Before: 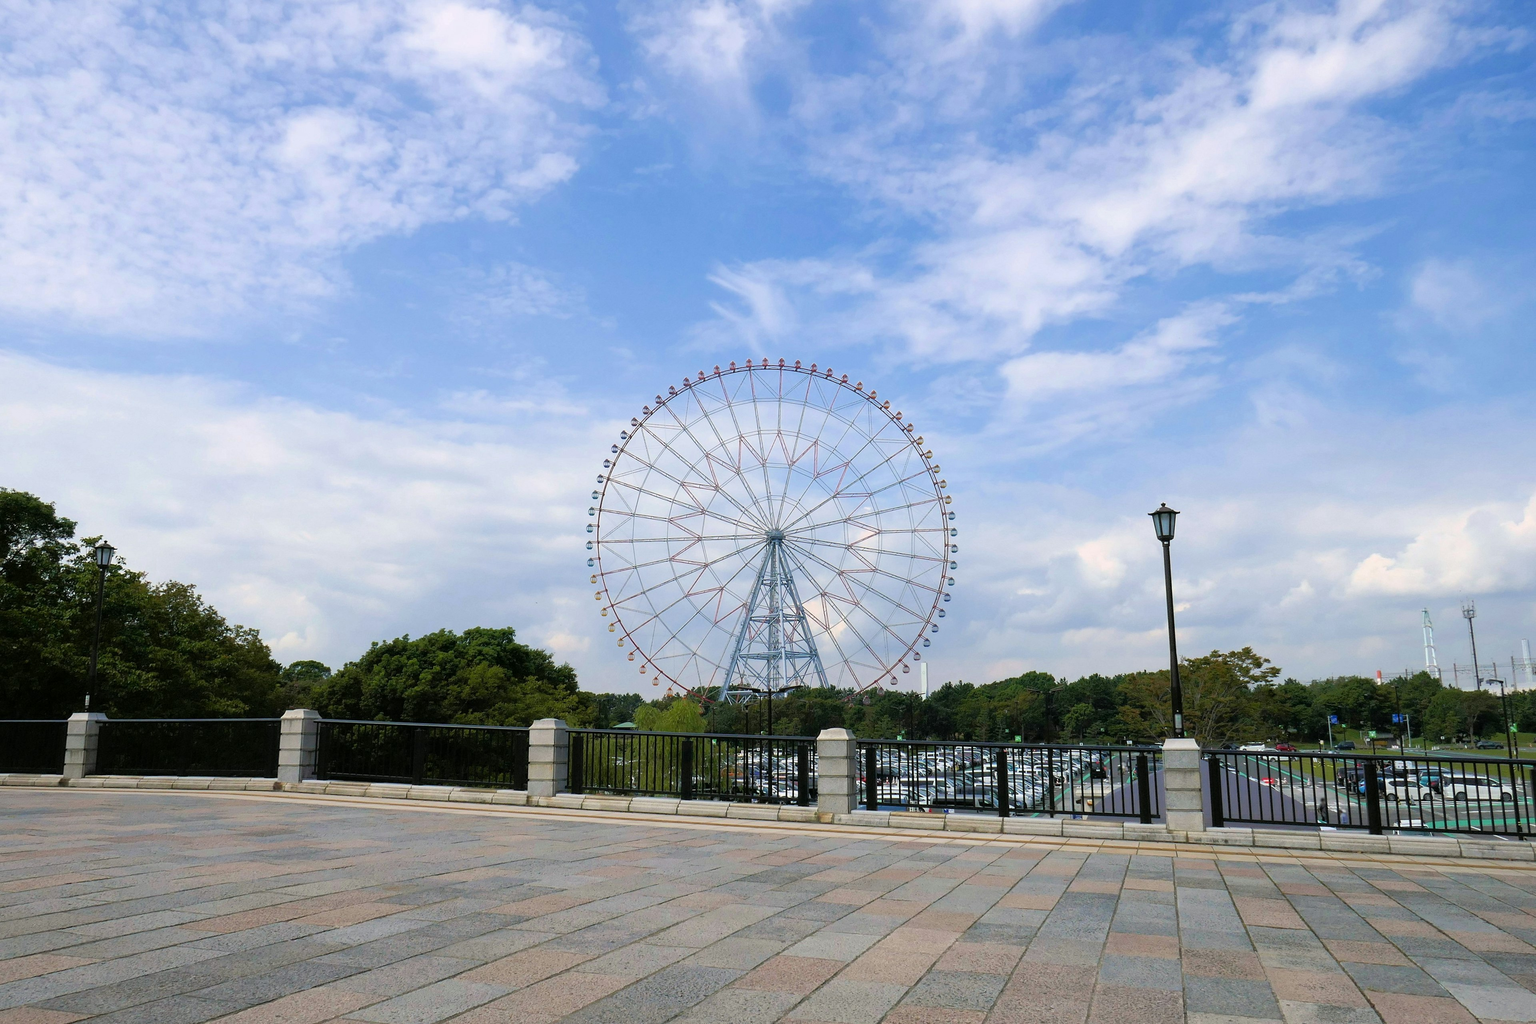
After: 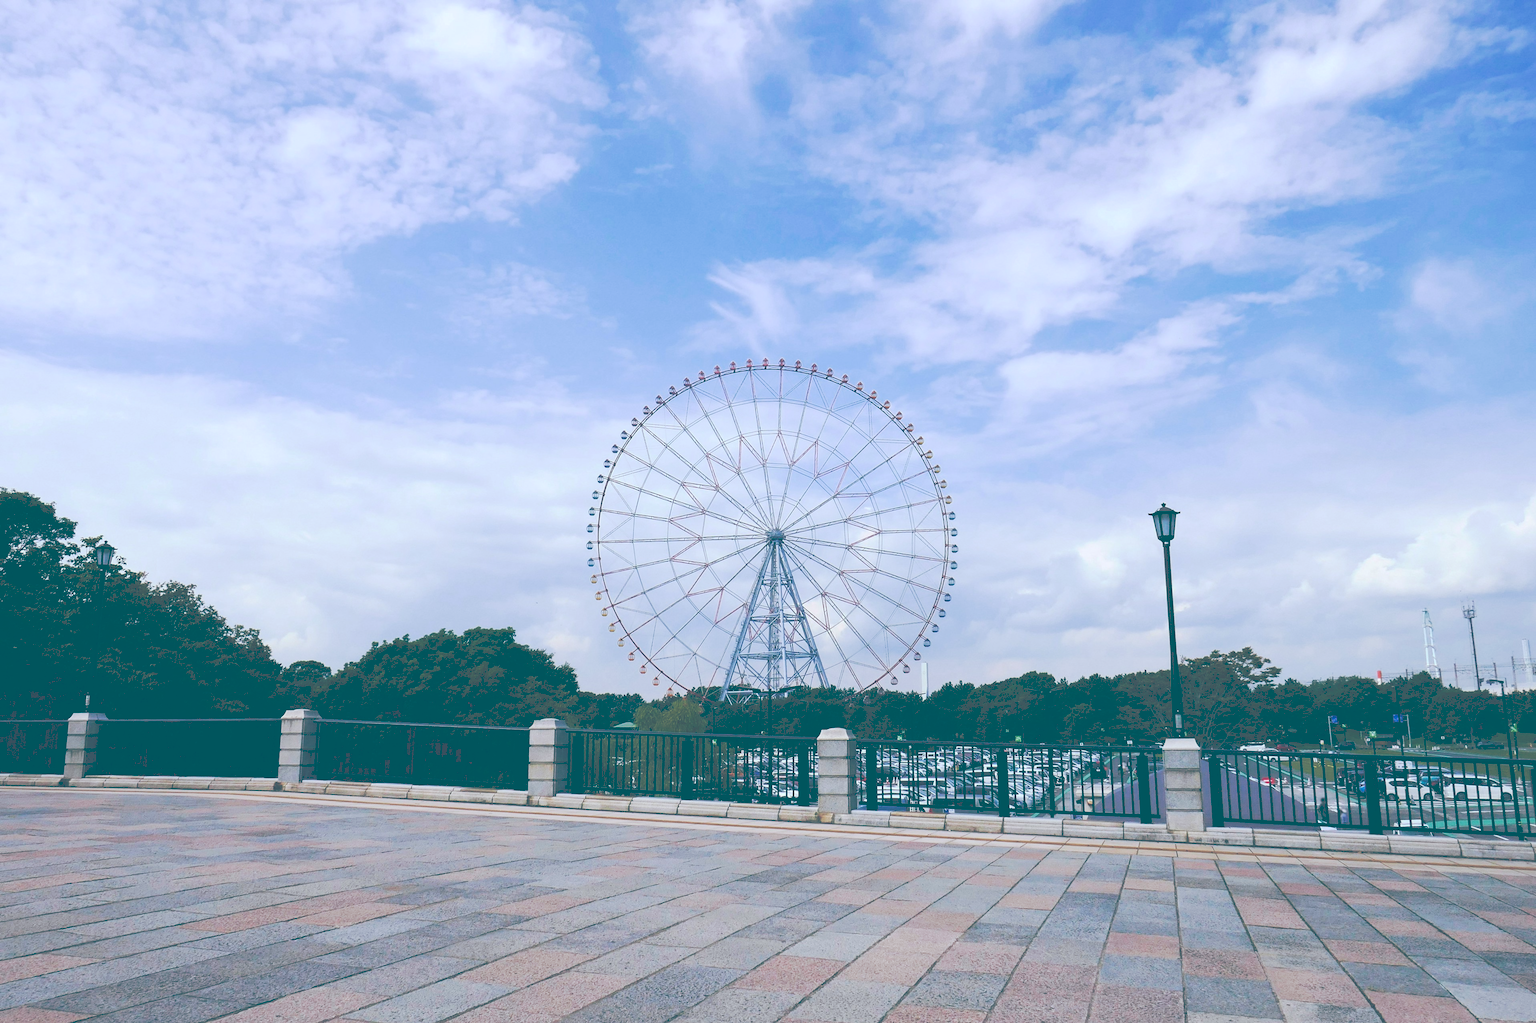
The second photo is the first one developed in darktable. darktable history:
tone curve: curves: ch0 [(0, 0) (0.003, 0.319) (0.011, 0.319) (0.025, 0.319) (0.044, 0.323) (0.069, 0.324) (0.1, 0.328) (0.136, 0.329) (0.177, 0.337) (0.224, 0.351) (0.277, 0.373) (0.335, 0.413) (0.399, 0.458) (0.468, 0.533) (0.543, 0.617) (0.623, 0.71) (0.709, 0.783) (0.801, 0.849) (0.898, 0.911) (1, 1)], preserve colors none
color look up table: target L [97.81, 83.56, 80.87, 76.84, 67.56, 63.32, 58.37, 51.36, 45.49, 23.32, 201.49, 89.4, 74.45, 74.7, 63.71, 62.06, 56.99, 40.57, 47.43, 37.3, 29.94, 29.92, 22.25, 13.78, 10.38, 91.9, 81.12, 74.64, 68.14, 63.23, 61.56, 62.66, 56.83, 44.03, 42.87, 44.64, 37.81, 39.27, 31.74, 33.65, 17.37, 14.37, 12.29, 99.09, 77.55, 66.65, 60.51, 42.81, 32.42], target a [-28.03, -44.25, -66.28, -12.15, -44.54, -12.22, -39.95, -24.56, -41.76, -60.4, 0, 8.37, 4.678, 23.92, 48.26, 13.99, 57.12, 64.36, 25.9, 2.087, 21.58, -2.724, 28.58, -37.02, -26.54, 13.05, 6.149, 31.24, 52.35, -0.275, 9.967, 56.37, 32.7, 27.27, 10.42, 21.99, 54.86, 56.13, 1.693, 31.77, -45.51, -35.67, -26.26, -13.85, -27.31, -10.69, -20.55, -28.6, -7.738], target b [76.29, -2.477, 57.48, -11.99, 21.04, 15.16, 37.08, 30.25, 7.692, -14.5, -0.001, 6.166, 56.19, 41.5, 1.358, 17.28, 40.87, 5.923, 23.4, -3.027, -5.698, -1.87, -11.74, -27.38, -32.99, -15.62, -34.98, -46.97, -40.69, -10.71, -34.11, -66.59, -75.92, -13.42, -66.52, -37.94, -20.58, -61.65, -18.31, -83.05, -26.35, -35.87, -47.04, -4.417, -27.33, -53.31, -29.05, -15.74, -39.13], num patches 49
